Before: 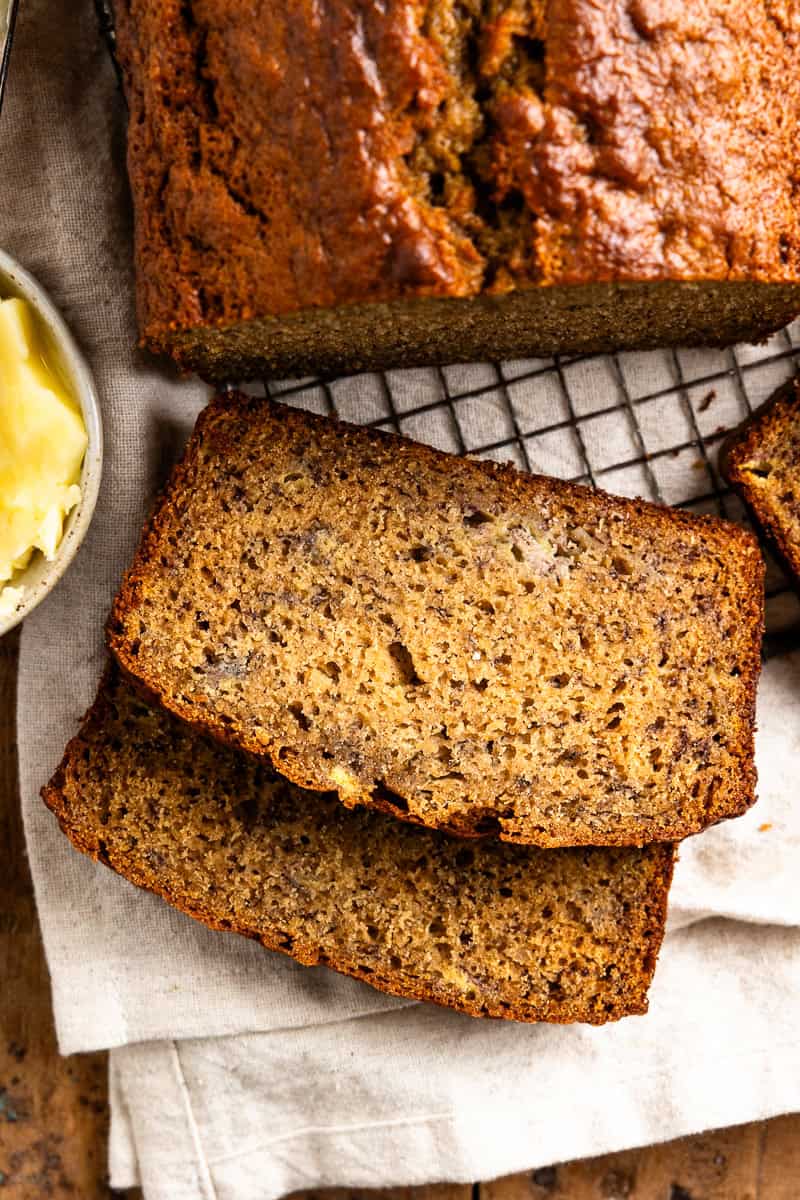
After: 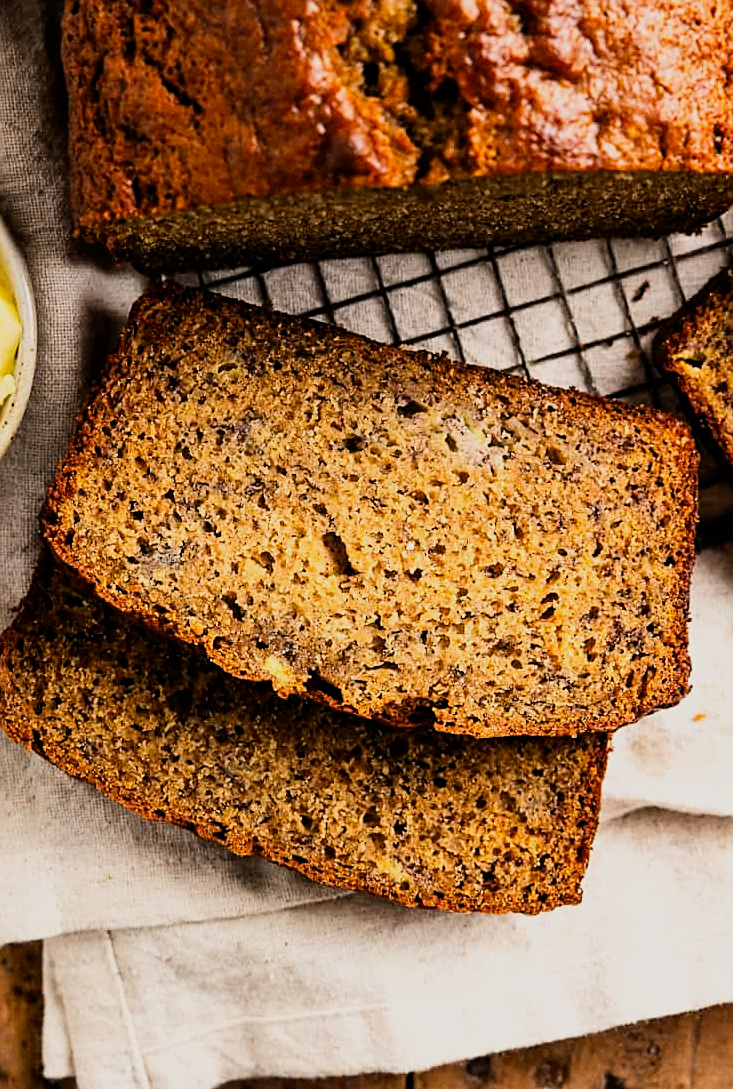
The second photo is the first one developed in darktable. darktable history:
crop and rotate: left 8.262%, top 9.226%
filmic rgb: black relative exposure -7.5 EV, white relative exposure 5 EV, hardness 3.31, contrast 1.3, contrast in shadows safe
sharpen: on, module defaults
color correction: highlights a* 0.816, highlights b* 2.78, saturation 1.1
